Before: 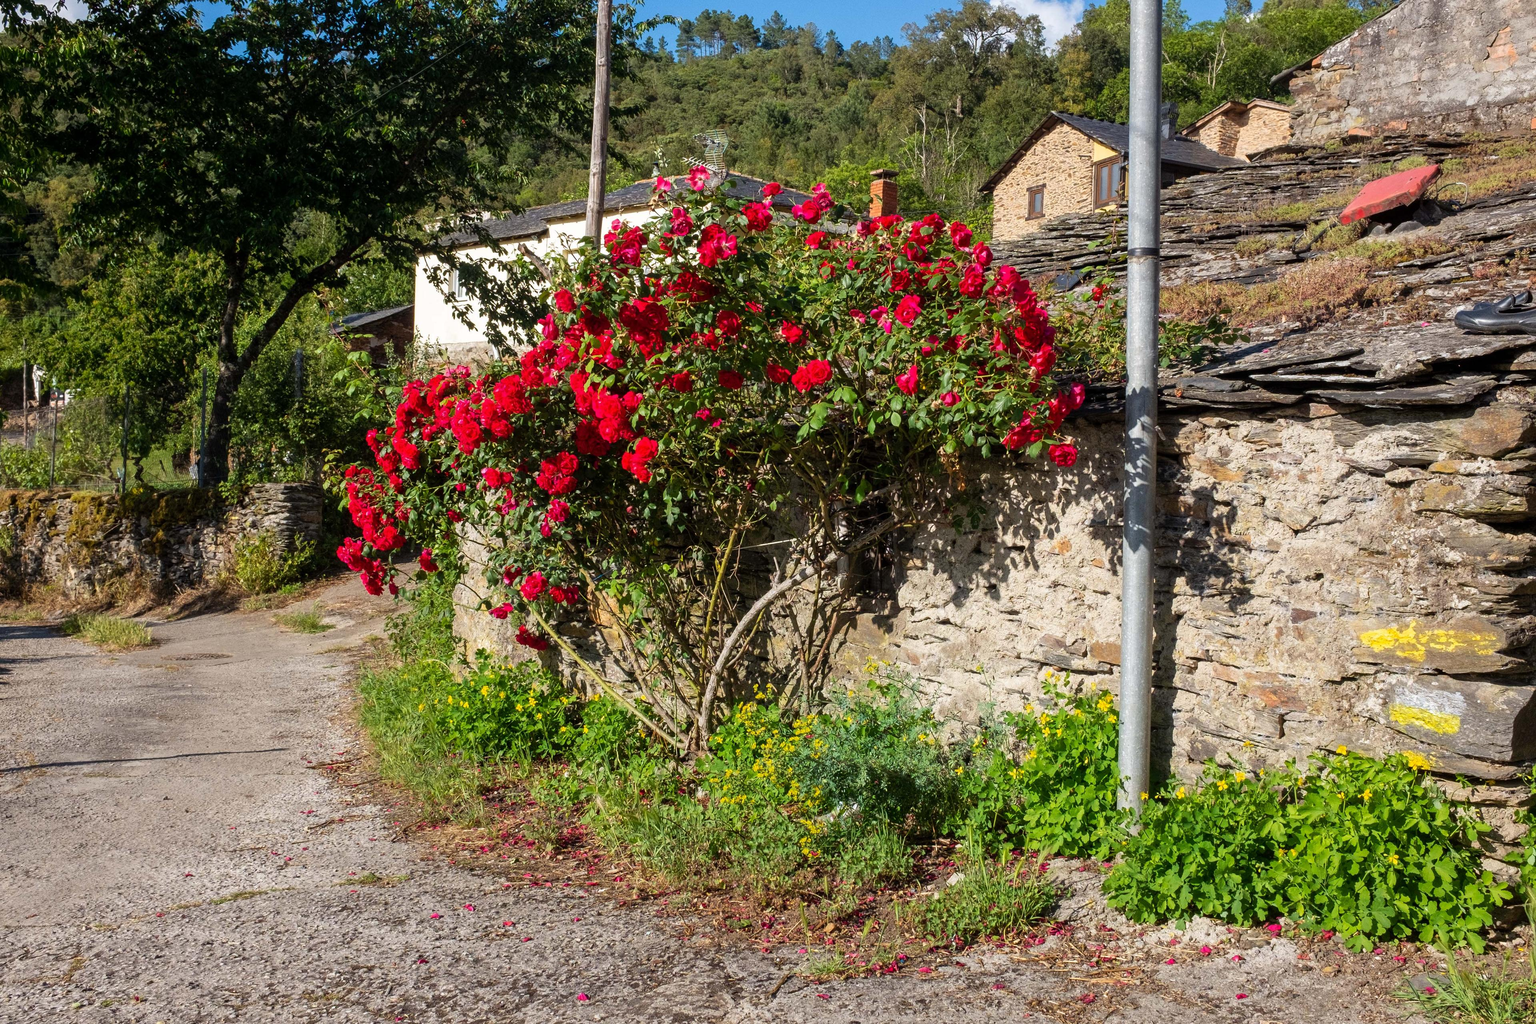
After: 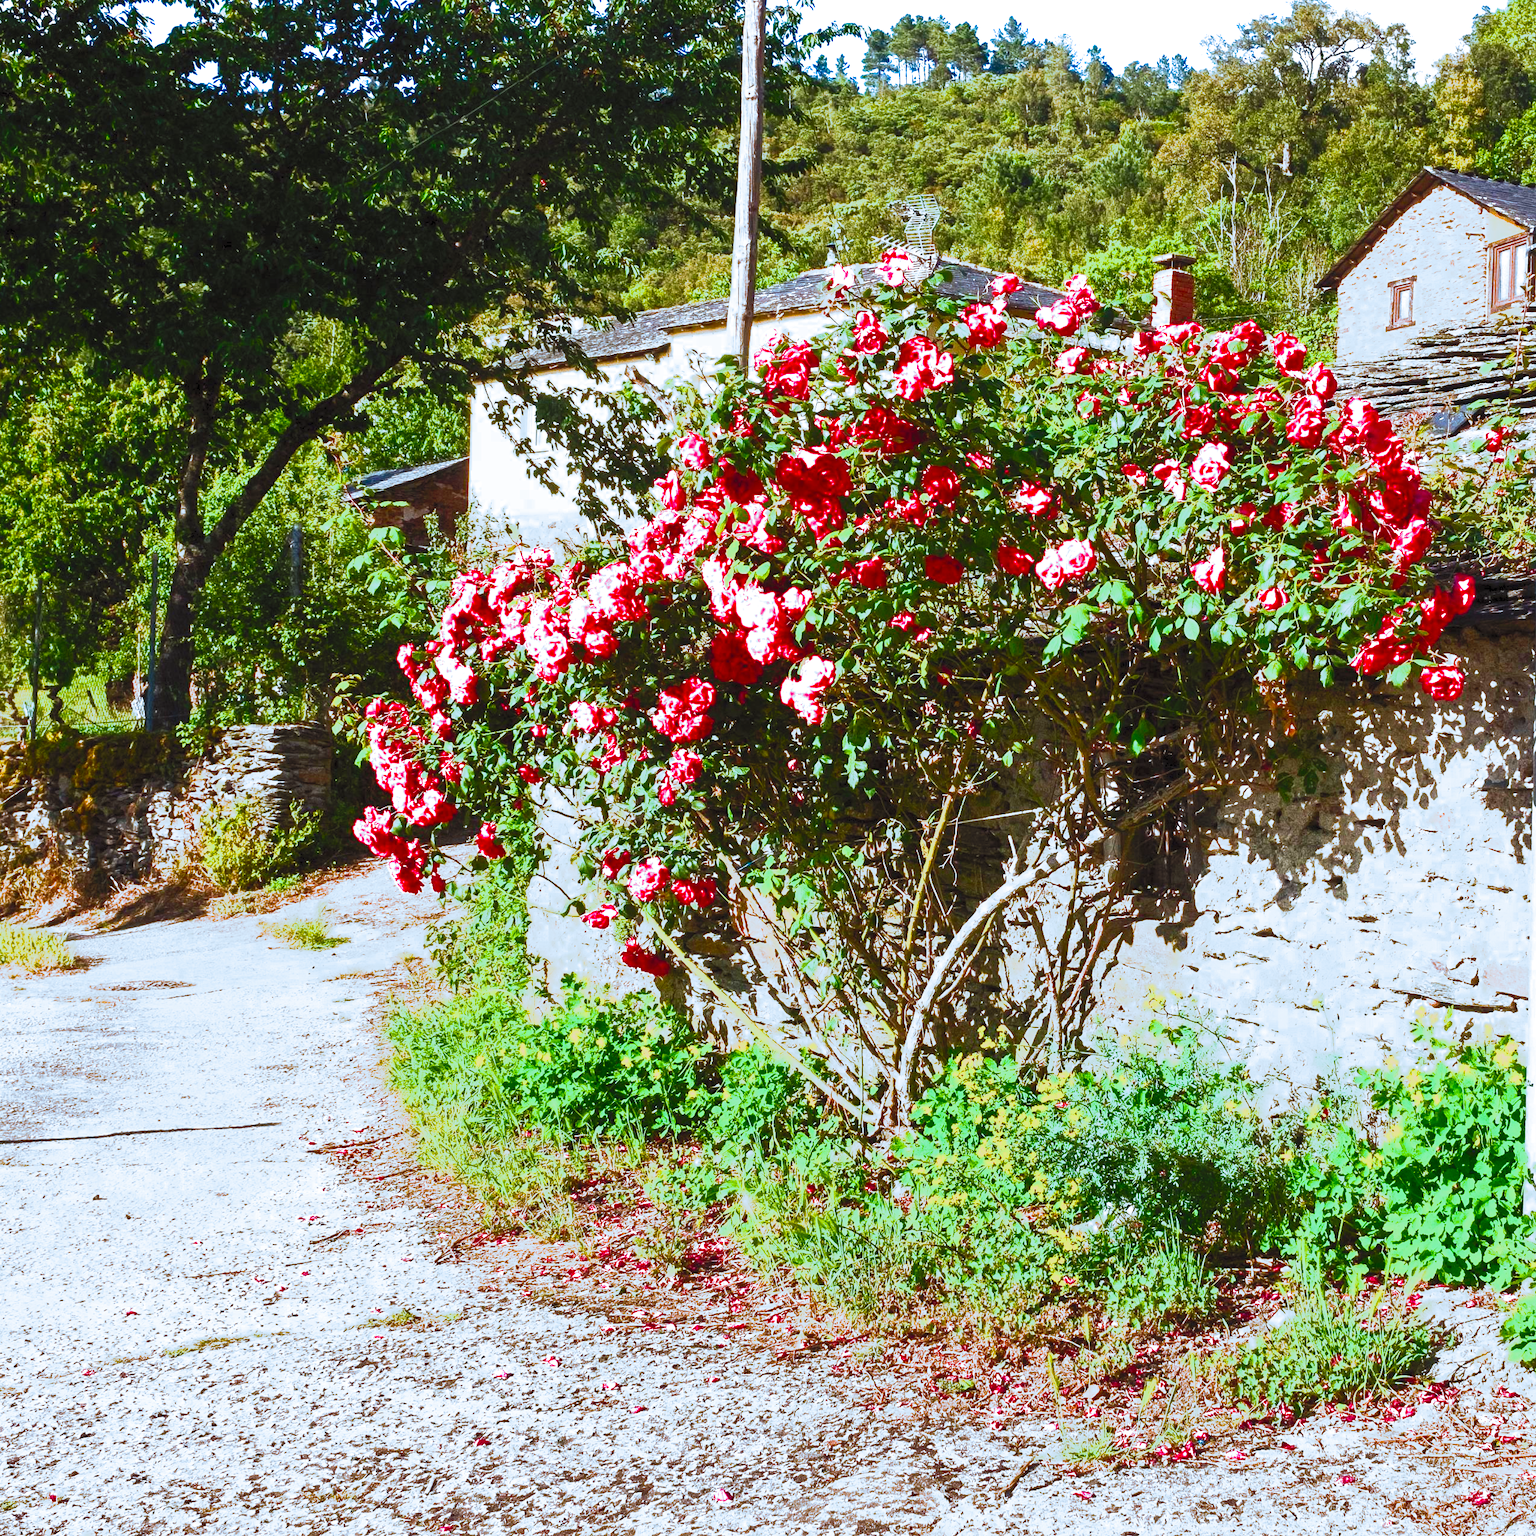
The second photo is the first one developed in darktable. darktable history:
contrast brightness saturation: contrast 1, brightness 1, saturation 1
crop and rotate: left 6.617%, right 26.717%
split-toning: shadows › hue 351.18°, shadows › saturation 0.86, highlights › hue 218.82°, highlights › saturation 0.73, balance -19.167
